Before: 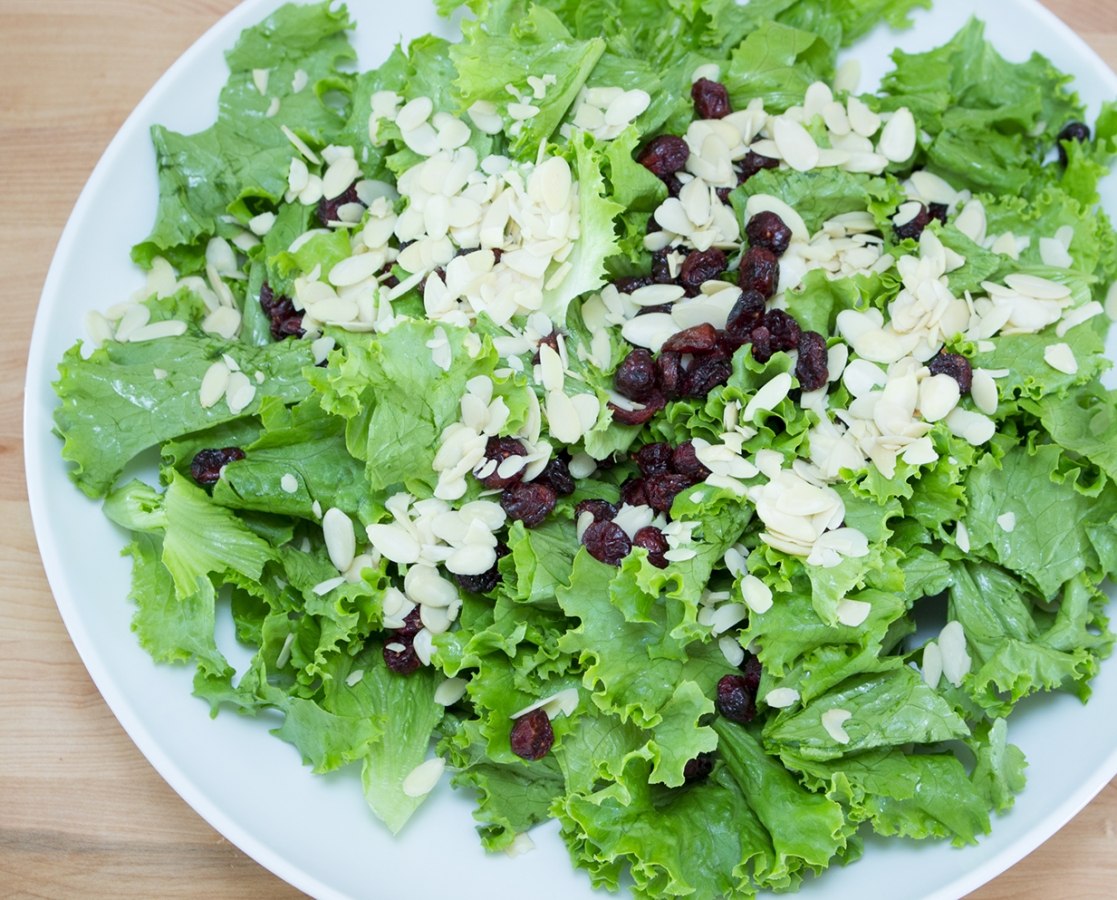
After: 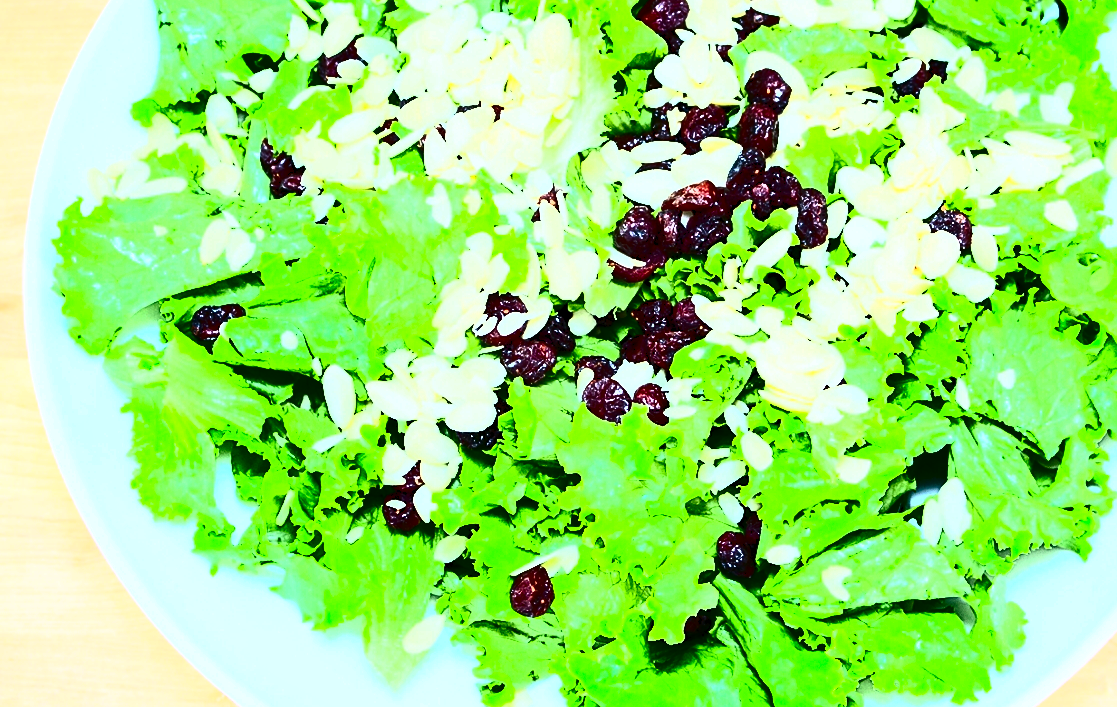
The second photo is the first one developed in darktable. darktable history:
sharpen: on, module defaults
shadows and highlights: shadows 20.82, highlights -35.5, soften with gaussian
exposure: exposure 0.197 EV, compensate exposure bias true, compensate highlight preservation false
color correction: highlights b* -0.038, saturation 0.975
tone curve: curves: ch0 [(0, 0) (0.003, 0.01) (0.011, 0.012) (0.025, 0.012) (0.044, 0.017) (0.069, 0.021) (0.1, 0.025) (0.136, 0.03) (0.177, 0.037) (0.224, 0.052) (0.277, 0.092) (0.335, 0.16) (0.399, 0.3) (0.468, 0.463) (0.543, 0.639) (0.623, 0.796) (0.709, 0.904) (0.801, 0.962) (0.898, 0.988) (1, 1)], color space Lab, independent channels, preserve colors none
crop and rotate: top 15.976%, bottom 5.363%
contrast brightness saturation: contrast 0.984, brightness 0.987, saturation 1
